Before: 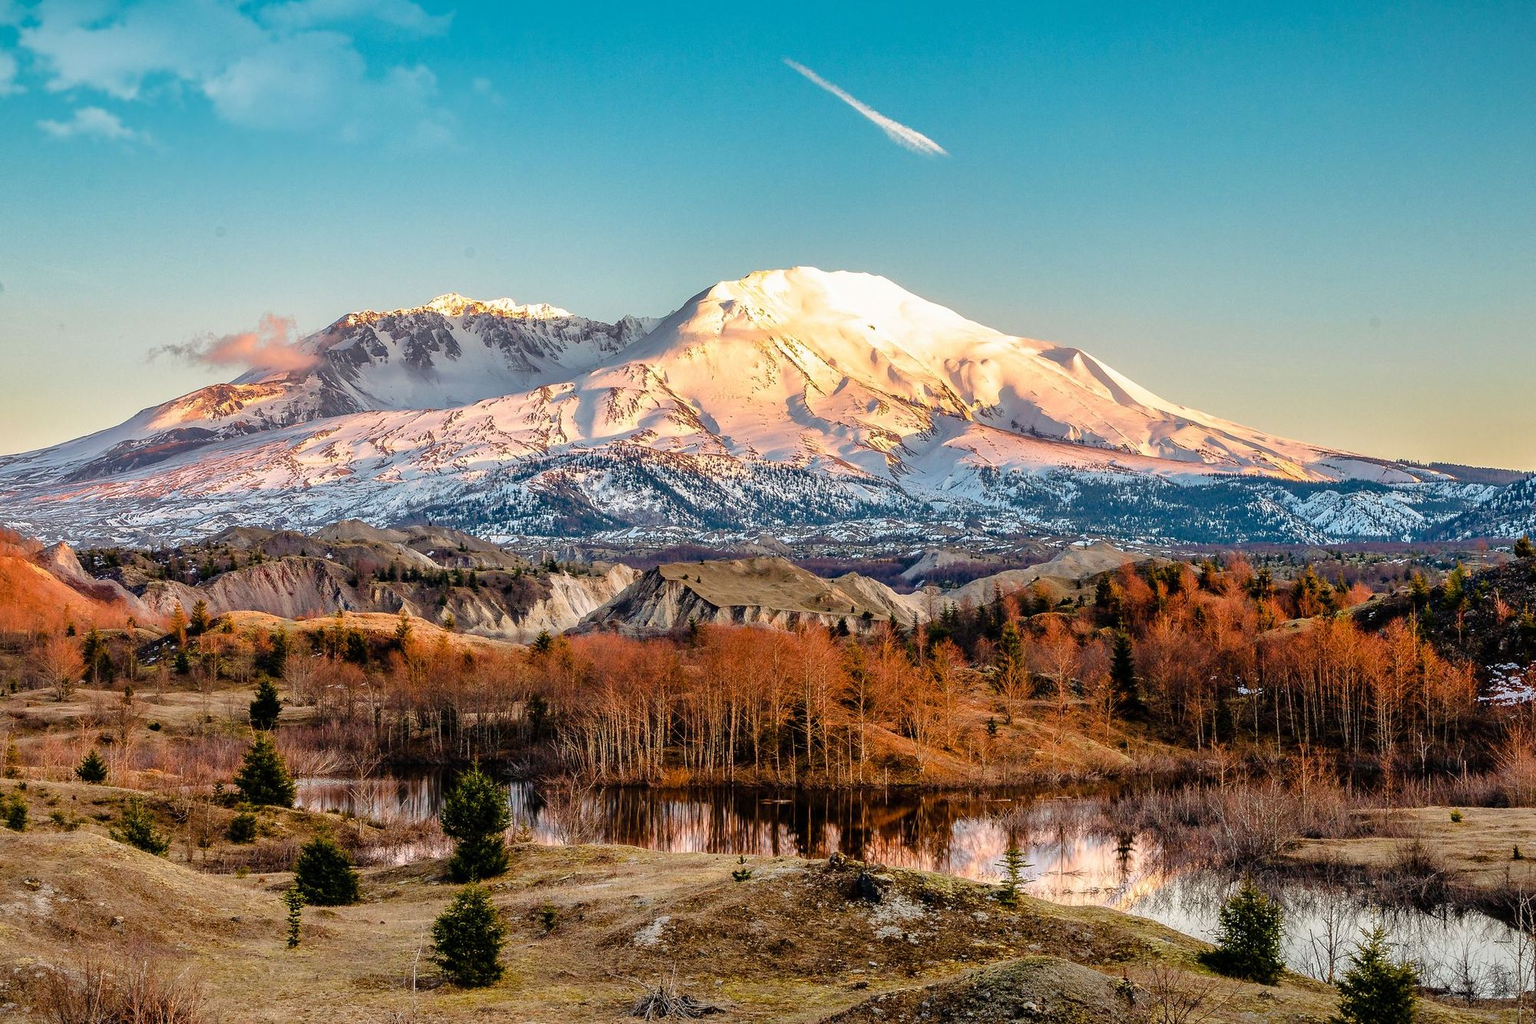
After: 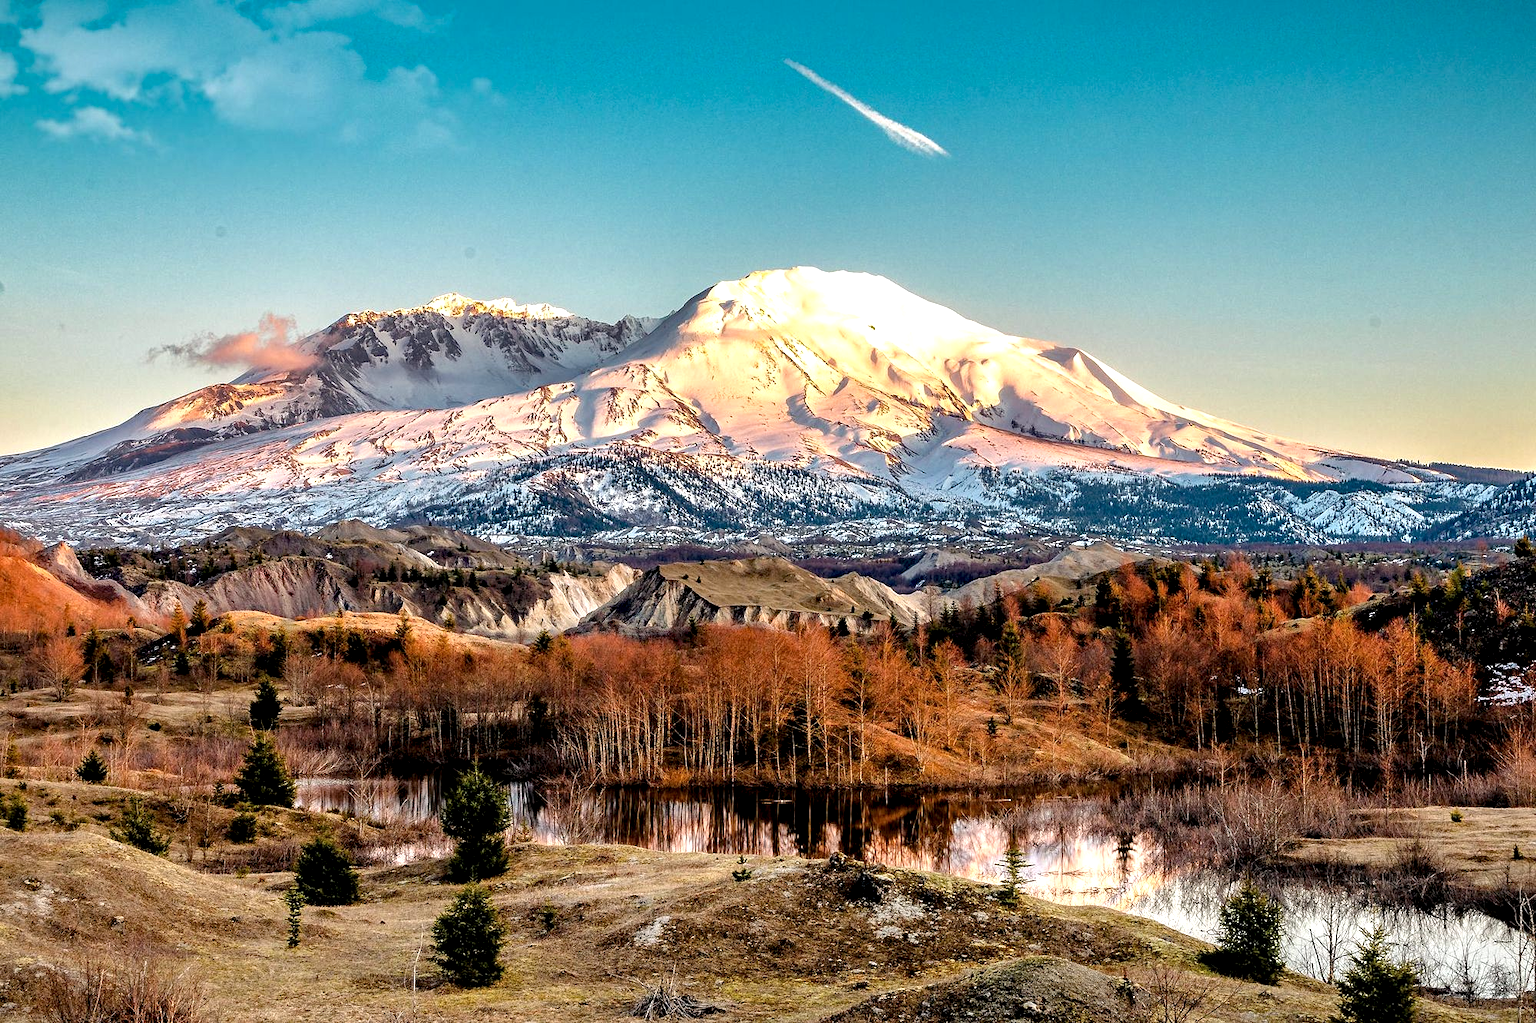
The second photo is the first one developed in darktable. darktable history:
haze removal: compatibility mode true, adaptive false
local contrast: highlights 193%, shadows 121%, detail 139%, midtone range 0.255
